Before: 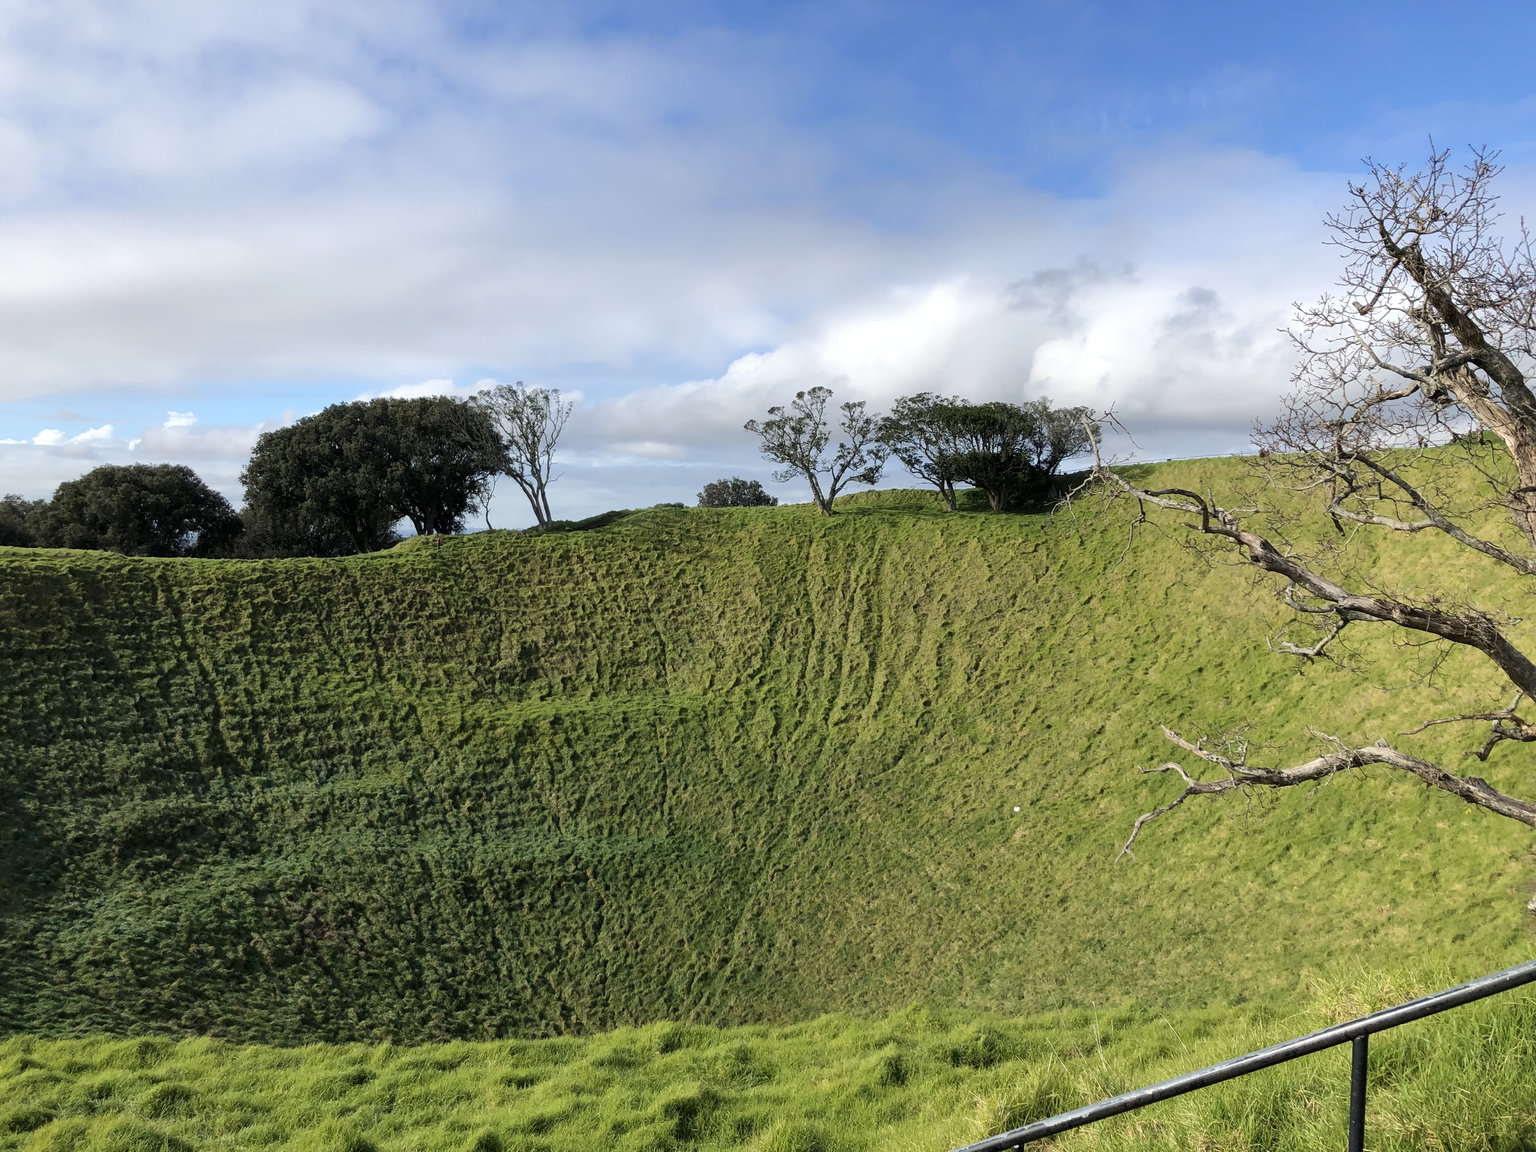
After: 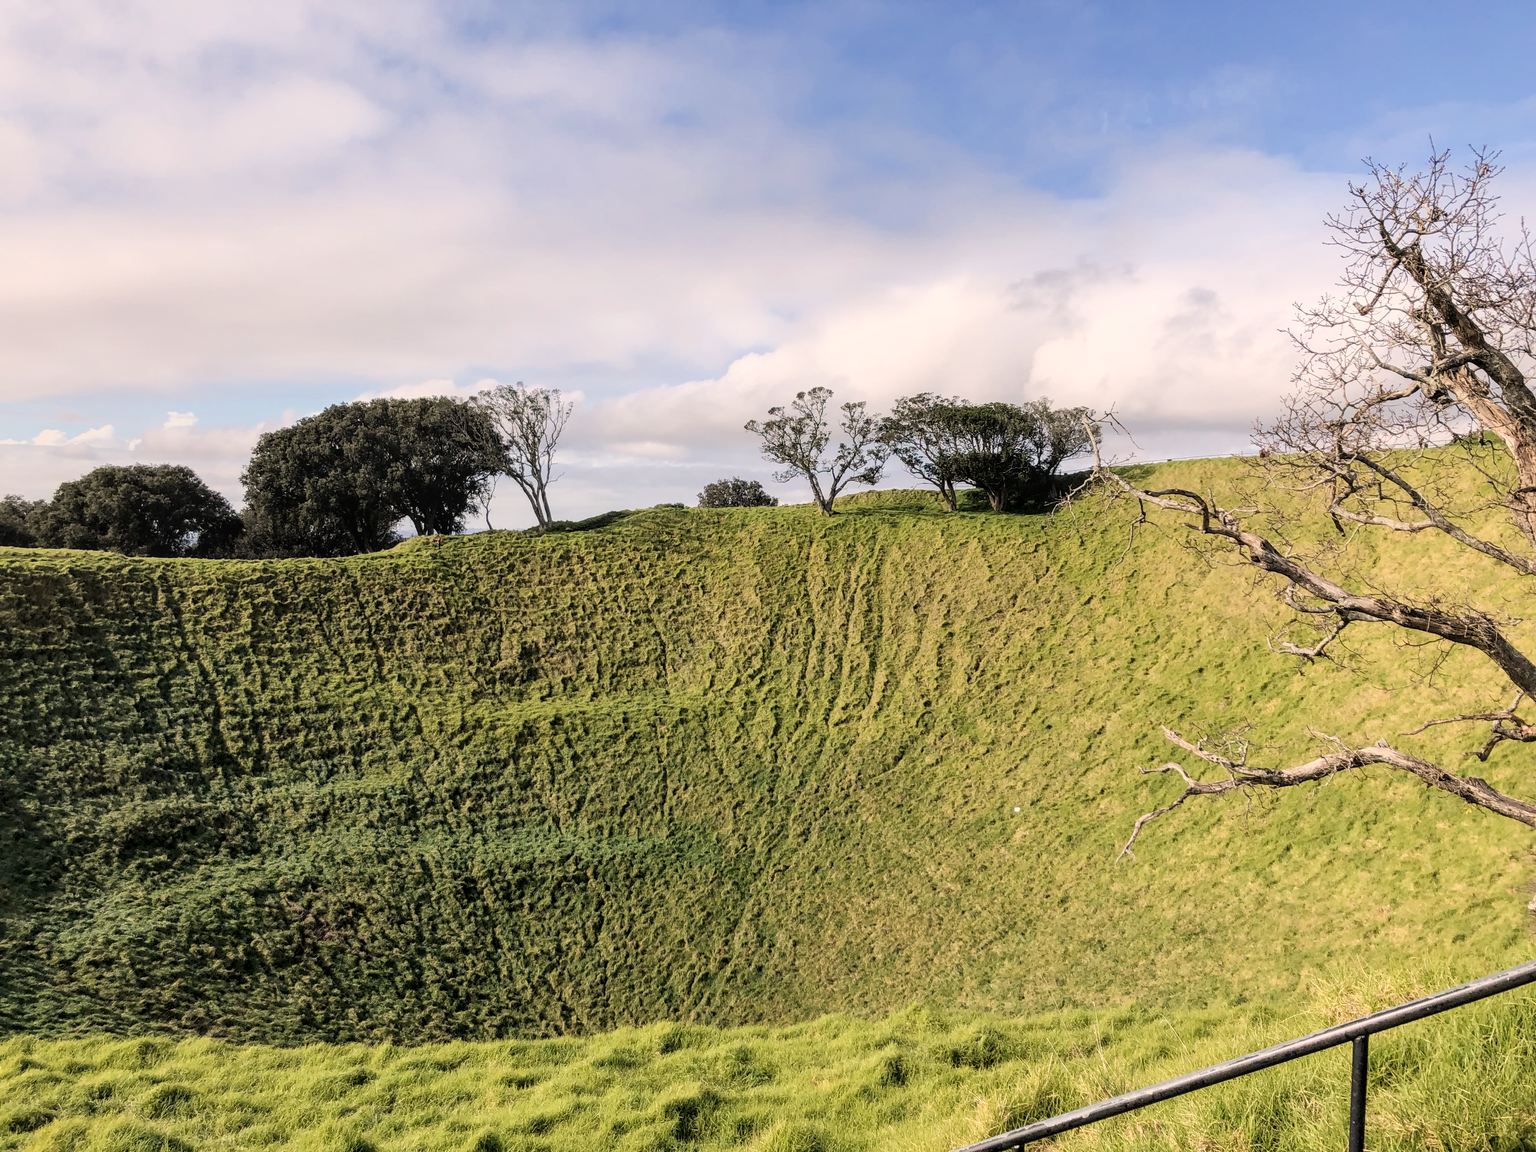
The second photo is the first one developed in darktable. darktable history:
exposure: exposure 0.564 EV
filmic rgb: white relative exposure 3.8 EV, hardness 4.35
local contrast: on, module defaults
white balance: red 1.127, blue 0.943
